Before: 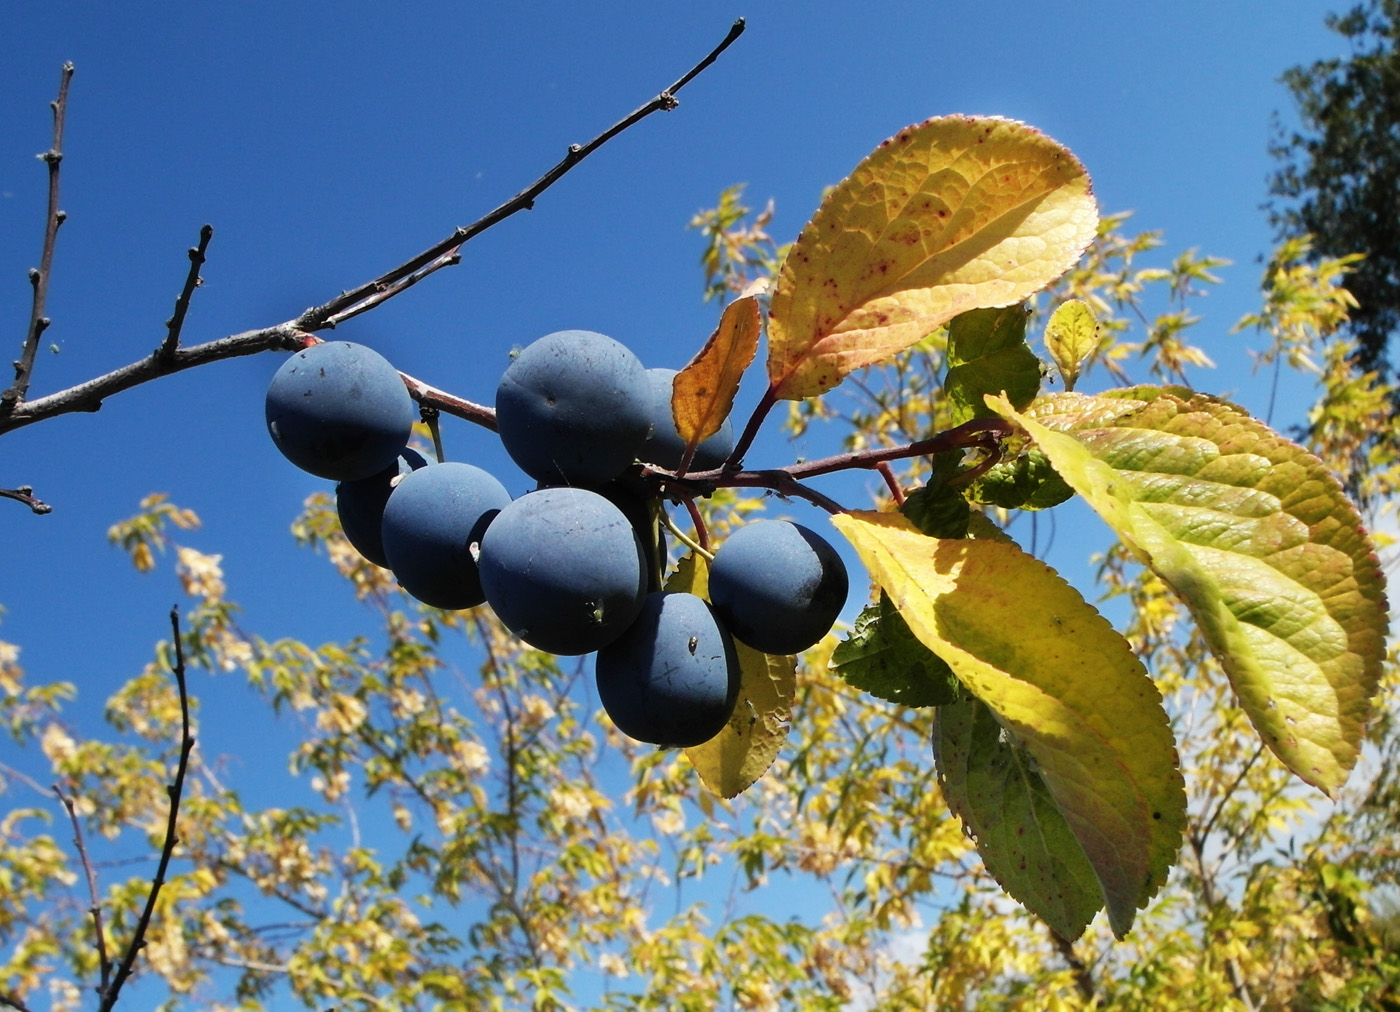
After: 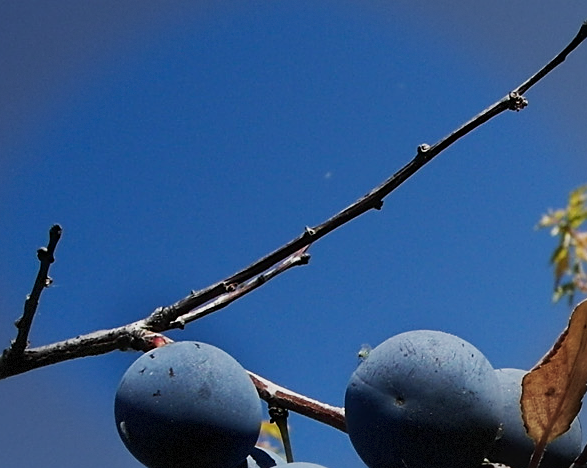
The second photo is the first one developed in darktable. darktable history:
crop and rotate: left 10.817%, top 0.062%, right 47.194%, bottom 53.626%
vignetting: fall-off start 91%, fall-off radius 39.39%, brightness -0.182, saturation -0.3, width/height ratio 1.219, shape 1.3, dithering 8-bit output, unbound false
sharpen: on, module defaults
contrast brightness saturation: brightness -0.09
color zones: curves: ch1 [(0, 0.469) (0.001, 0.469) (0.12, 0.446) (0.248, 0.469) (0.5, 0.5) (0.748, 0.5) (0.999, 0.469) (1, 0.469)]
sigmoid: contrast 1.22, skew 0.65
